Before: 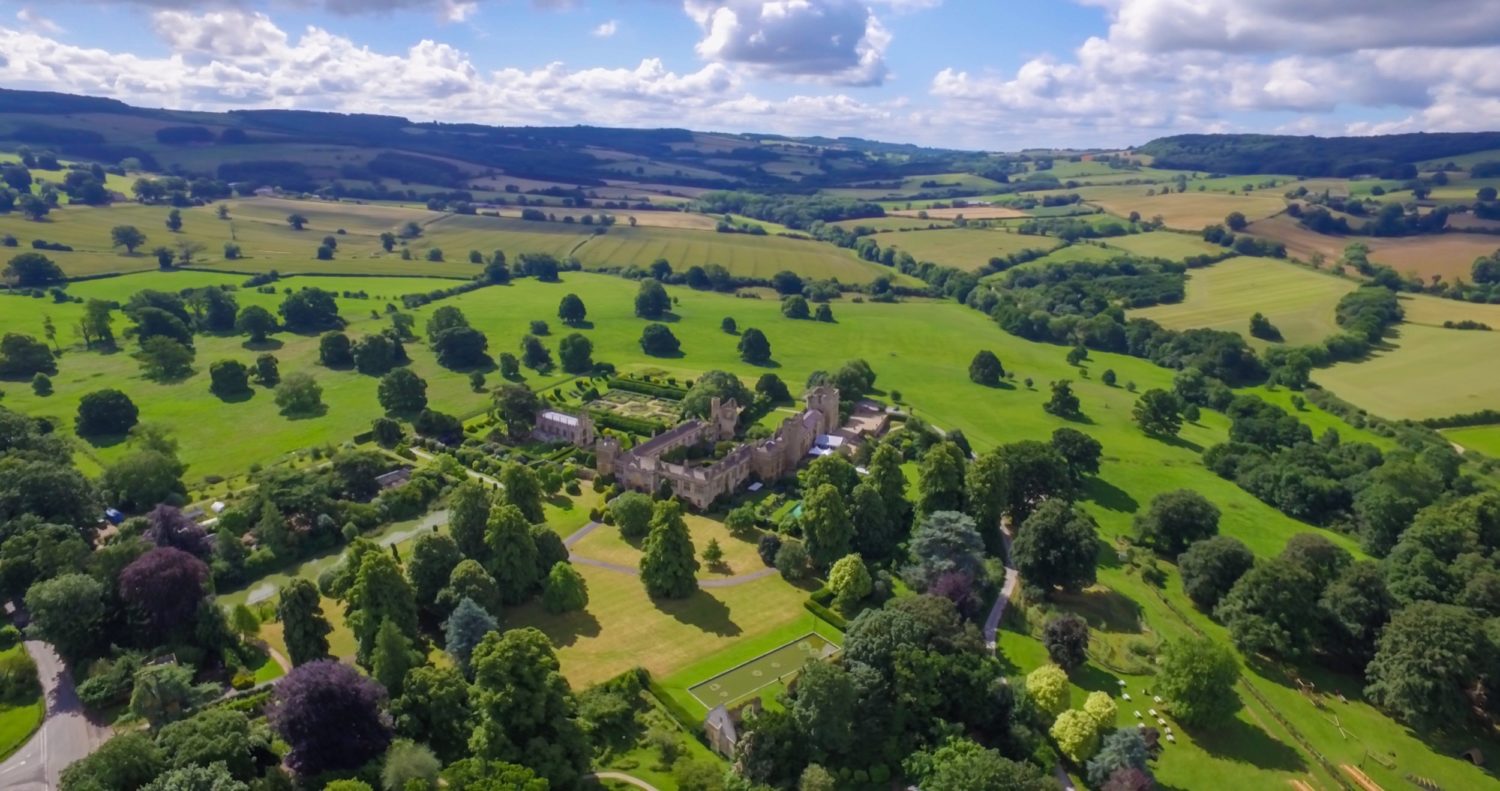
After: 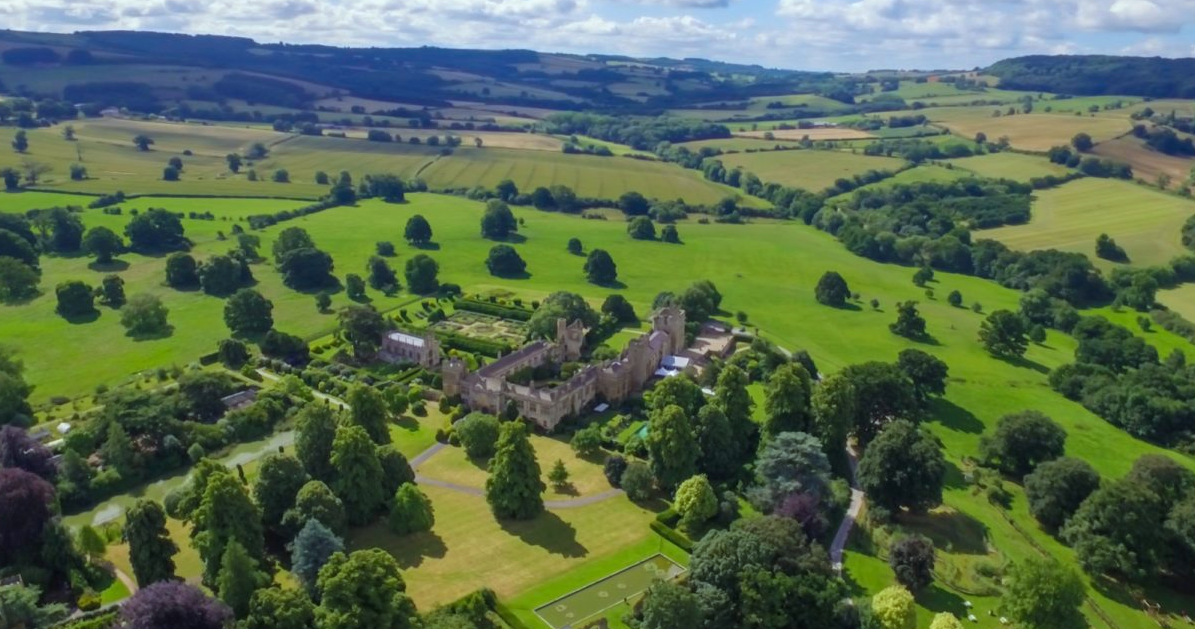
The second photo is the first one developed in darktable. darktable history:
color correction: highlights a* -6.58, highlights b* 0.348
crop and rotate: left 10.294%, top 9.992%, right 10.021%, bottom 10.407%
